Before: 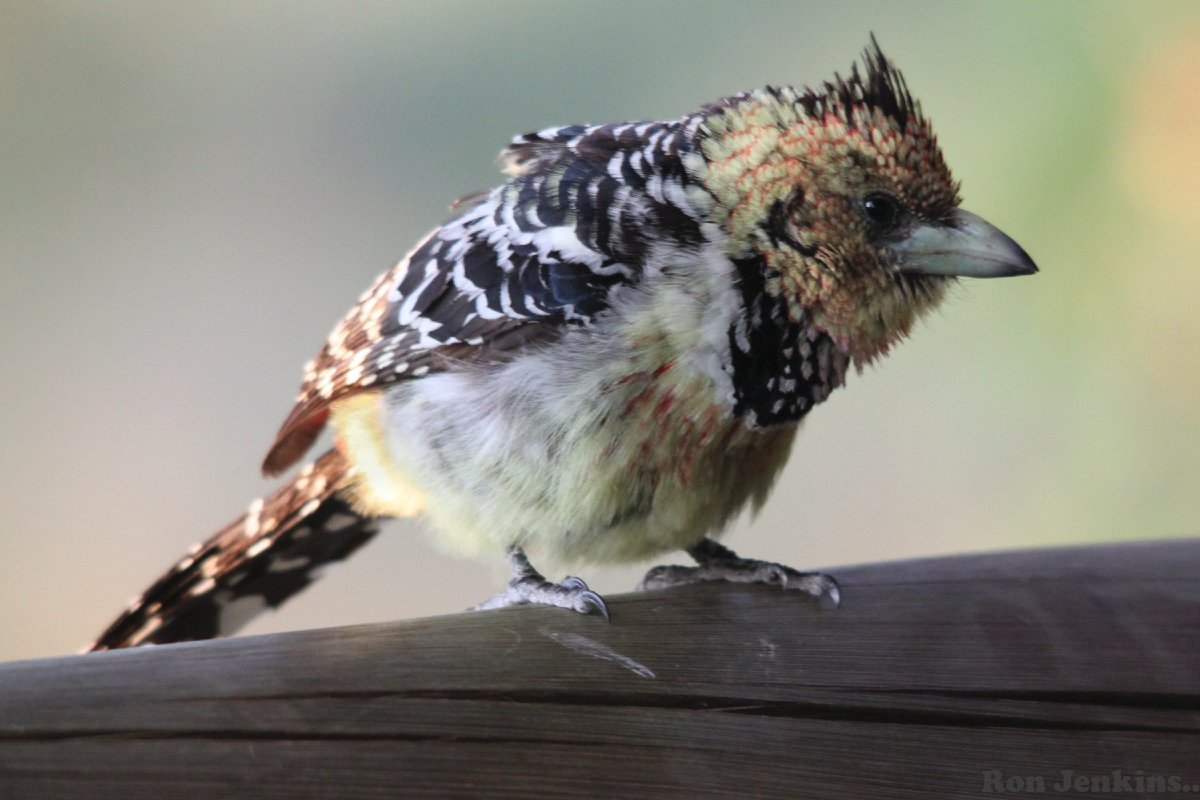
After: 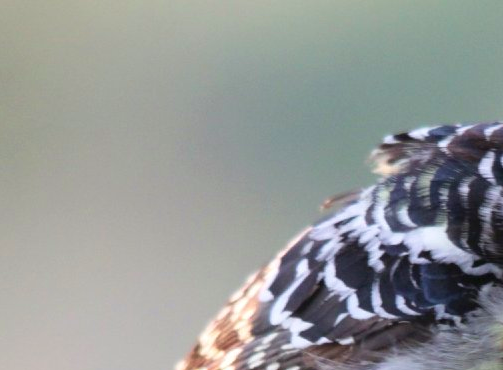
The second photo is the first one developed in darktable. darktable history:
crop and rotate: left 10.817%, top 0.062%, right 47.194%, bottom 53.626%
velvia: on, module defaults
